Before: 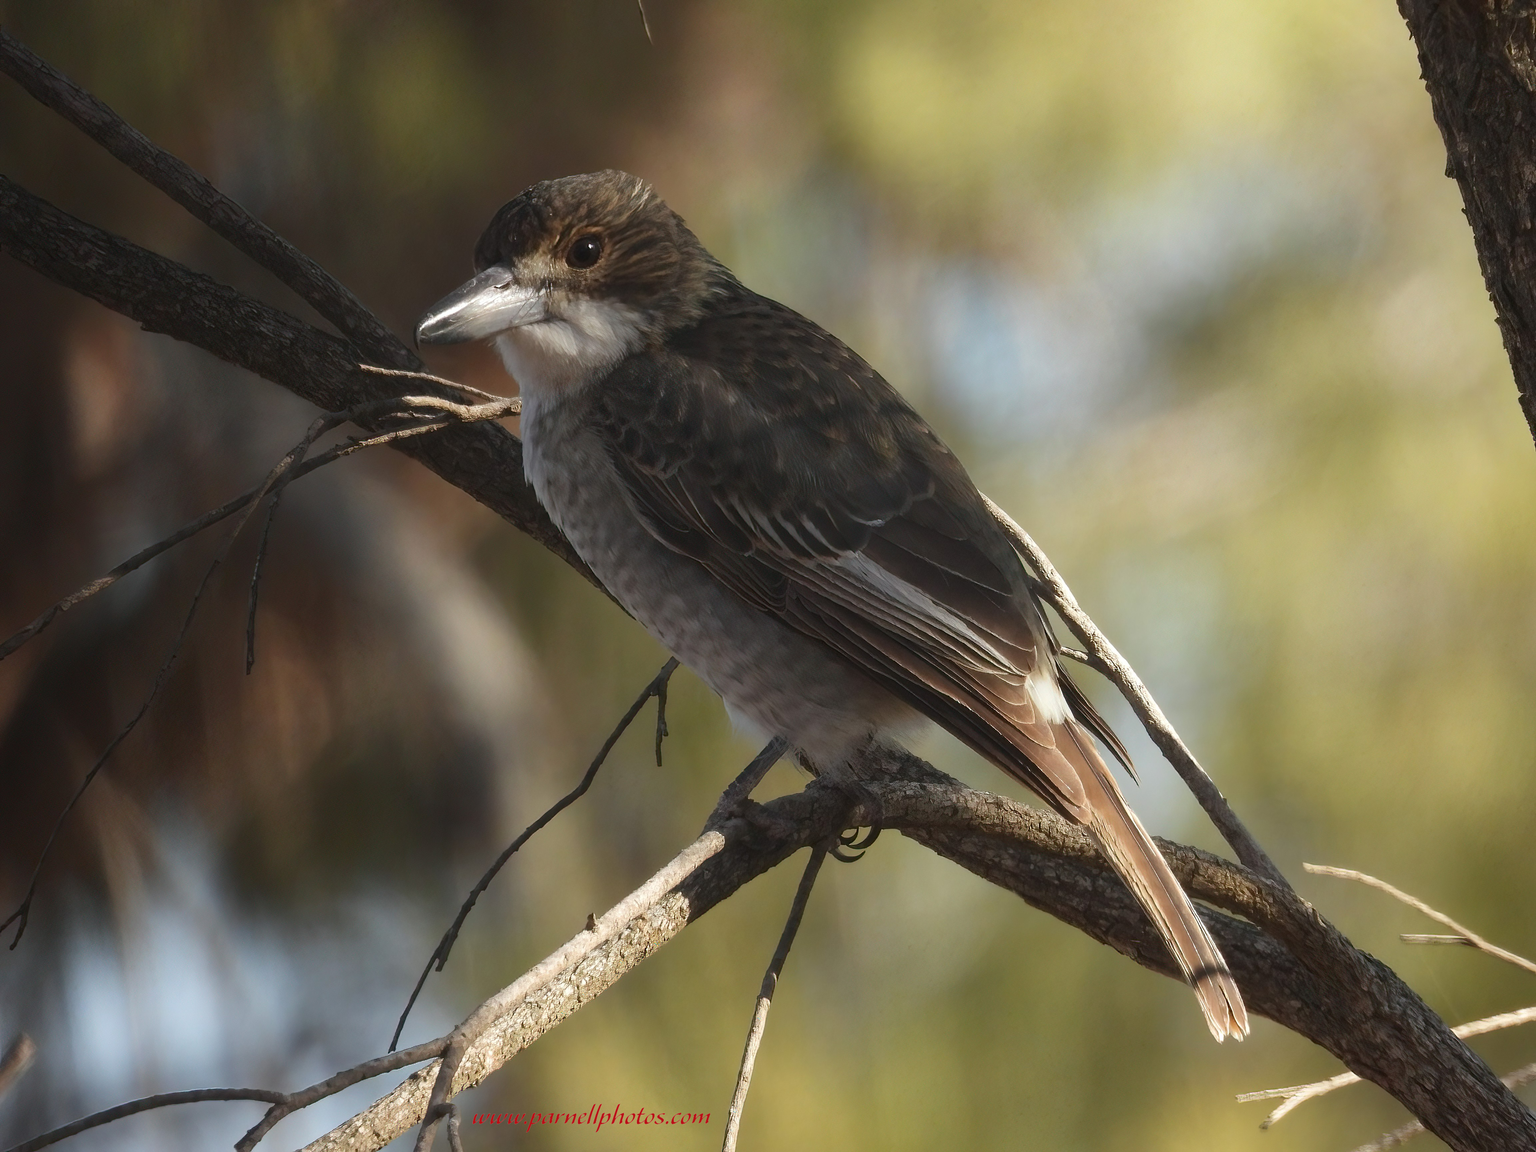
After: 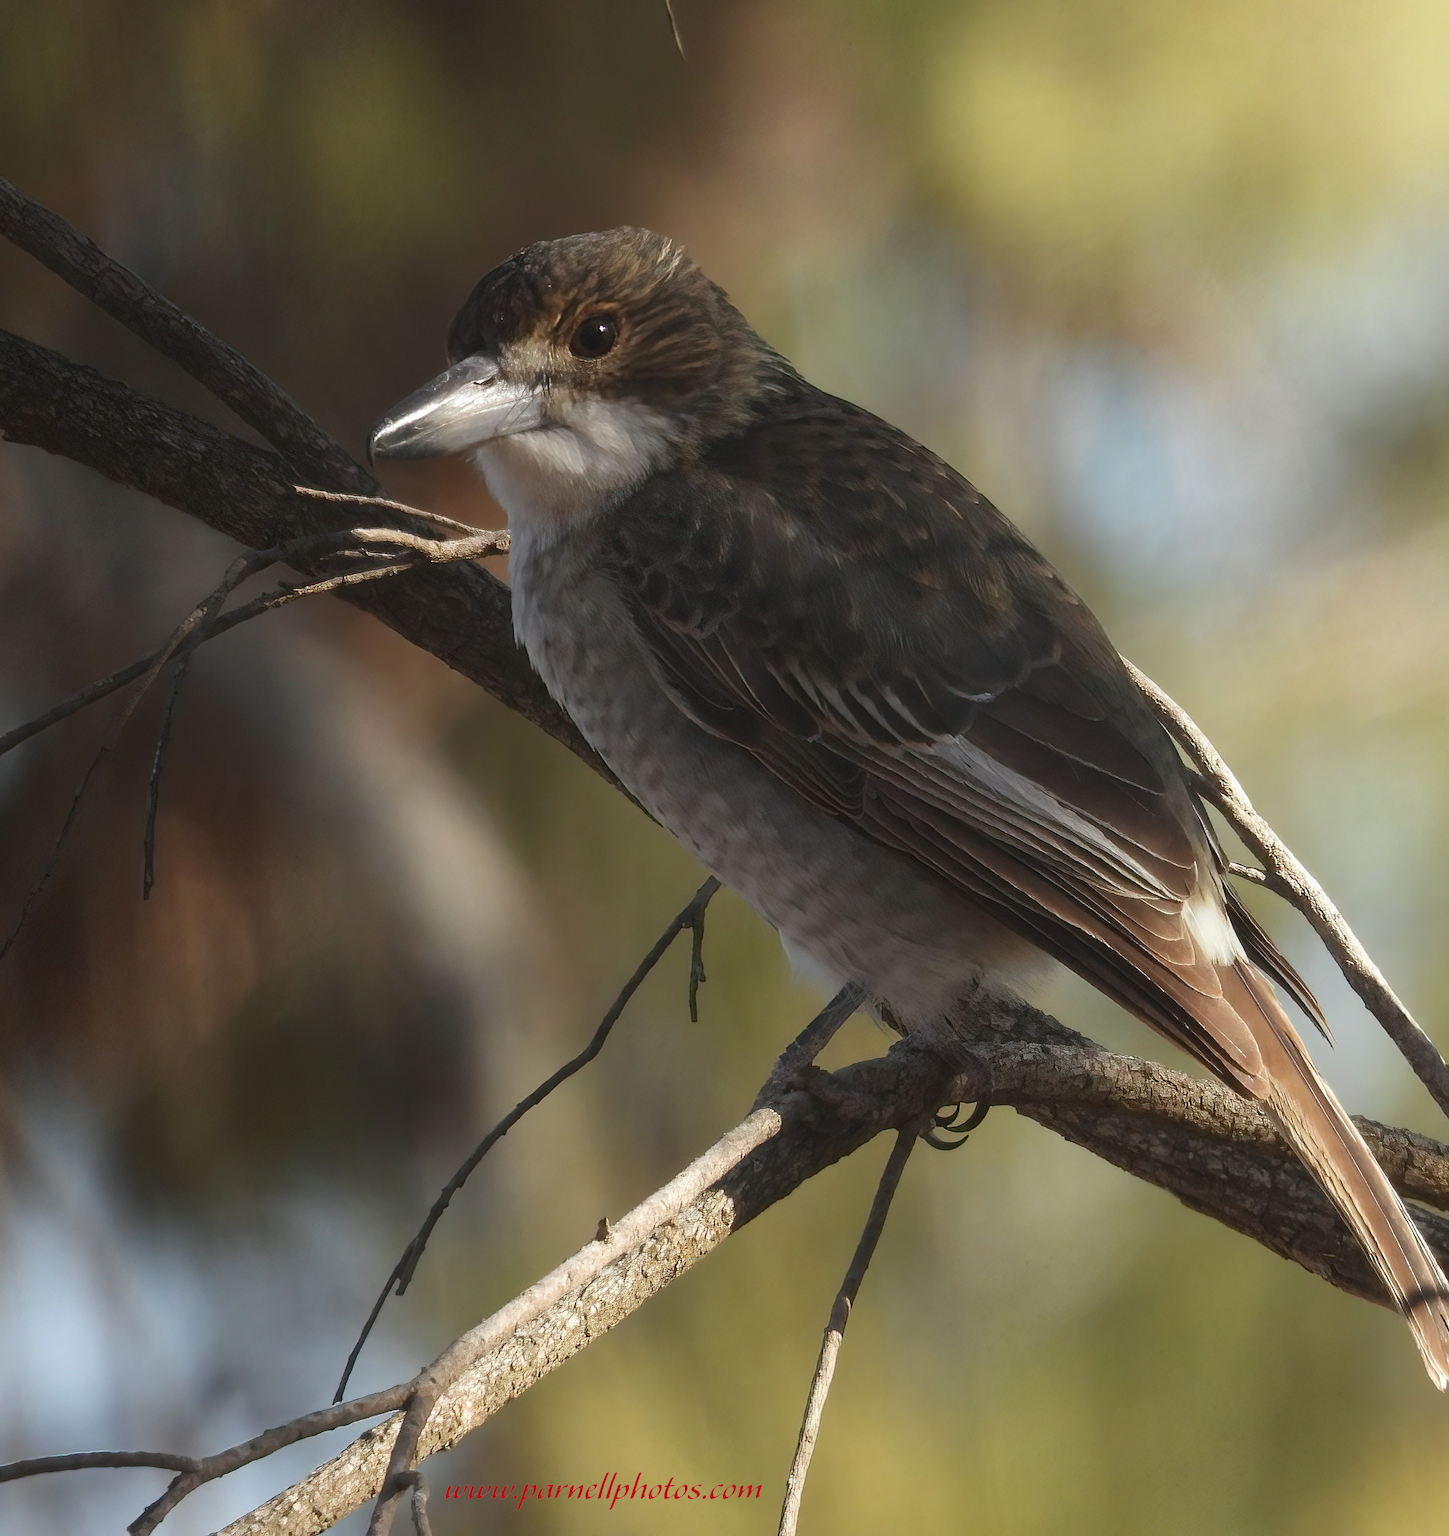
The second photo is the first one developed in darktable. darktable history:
crop and rotate: left 9.061%, right 20.142%
local contrast: mode bilateral grid, contrast 100, coarseness 100, detail 91%, midtone range 0.2
